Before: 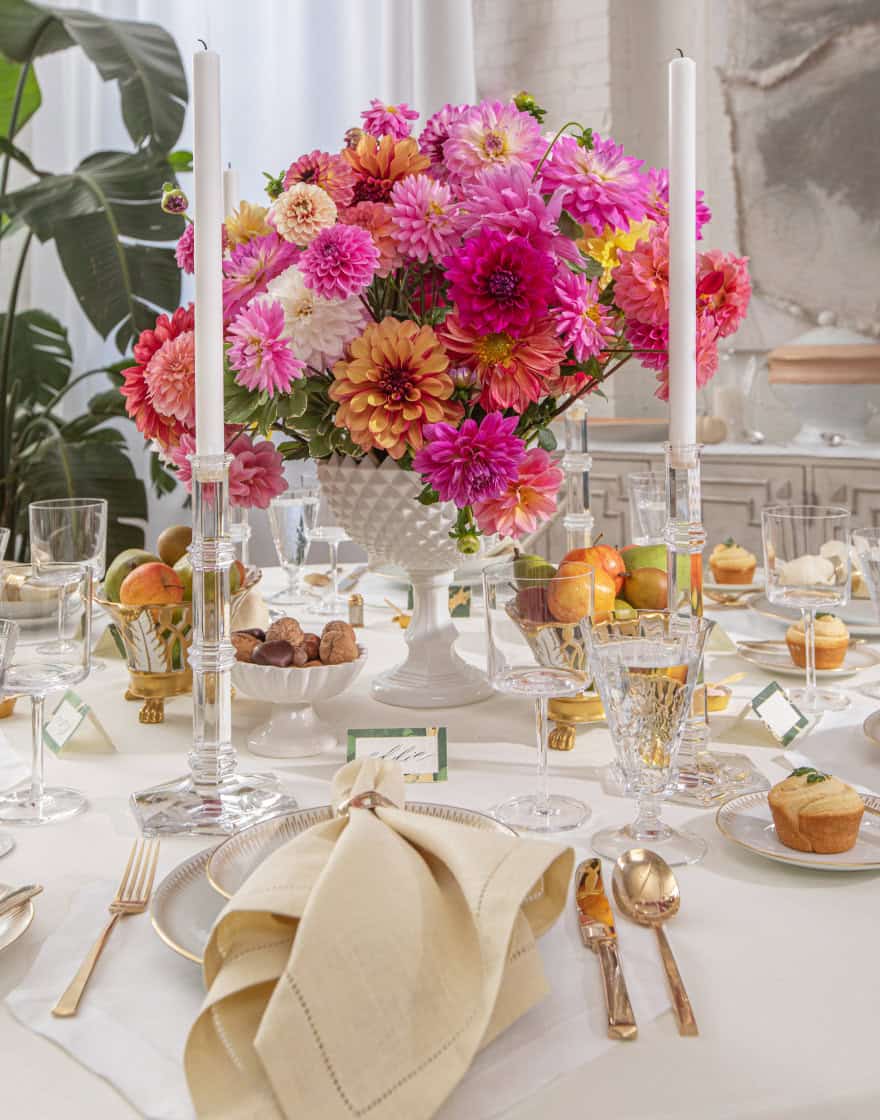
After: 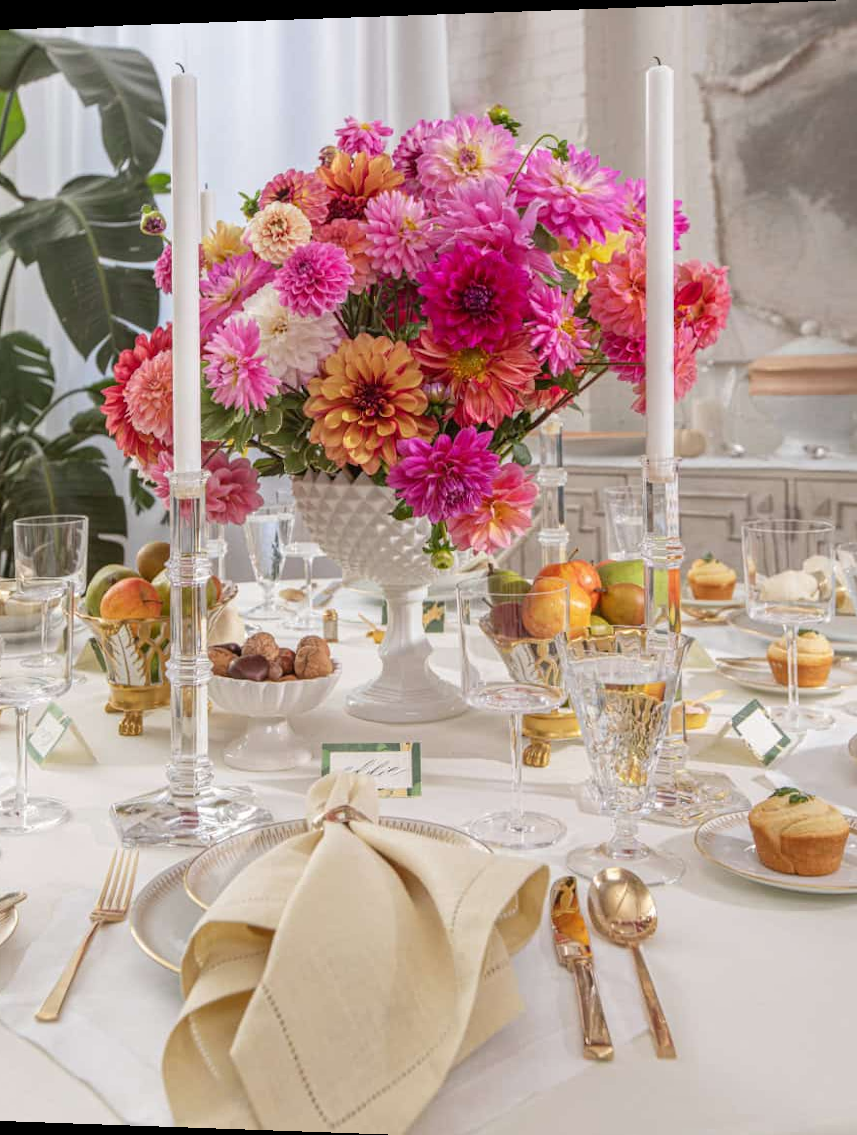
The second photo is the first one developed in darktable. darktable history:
crop and rotate: left 1.774%, right 0.633%, bottom 1.28%
rotate and perspective: lens shift (horizontal) -0.055, automatic cropping off
levels: levels [0, 0.499, 1]
